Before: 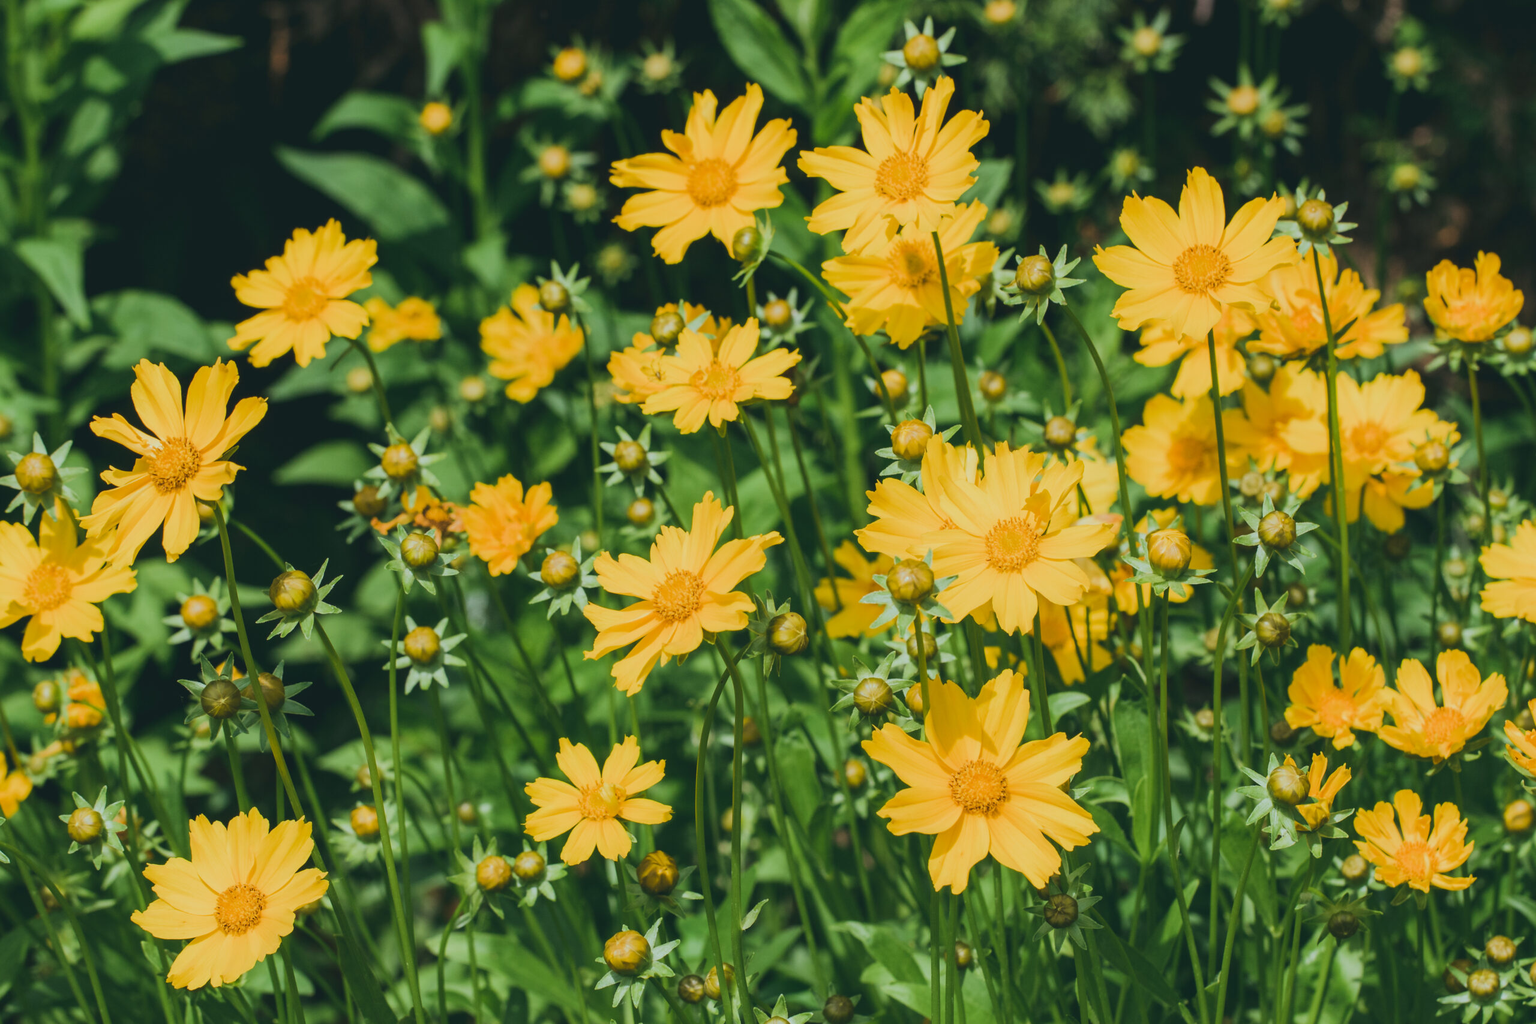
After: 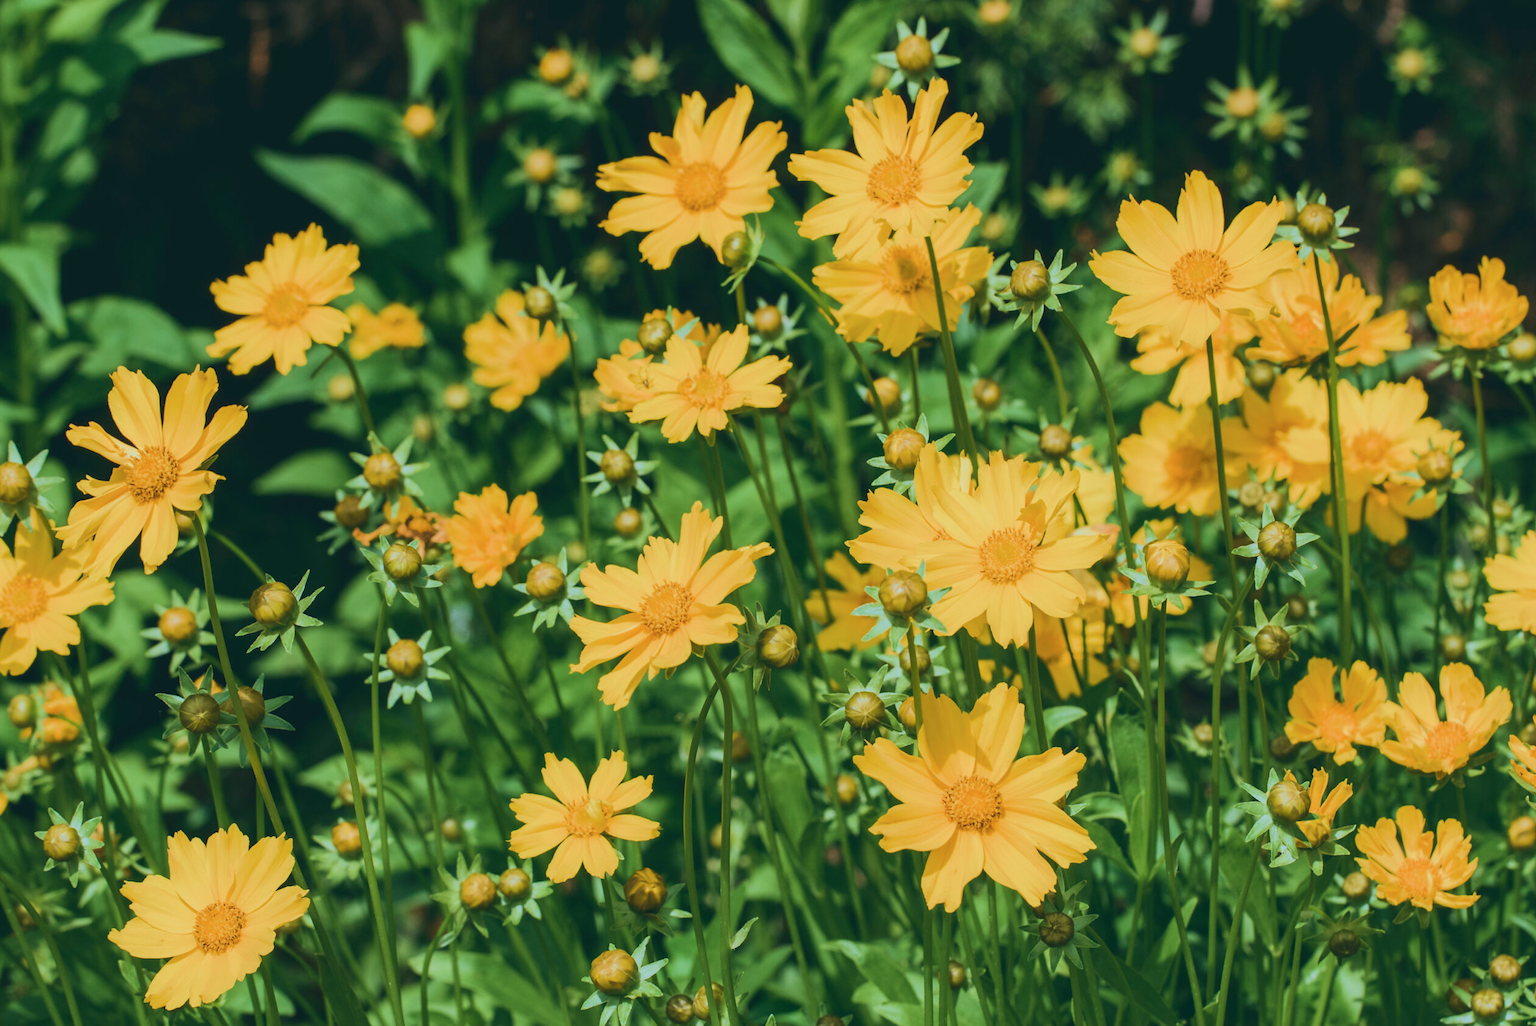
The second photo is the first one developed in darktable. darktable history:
velvia: strength 39.01%
crop: left 1.661%, right 0.287%, bottom 1.744%
color correction: highlights a* -0.819, highlights b* -8.2
